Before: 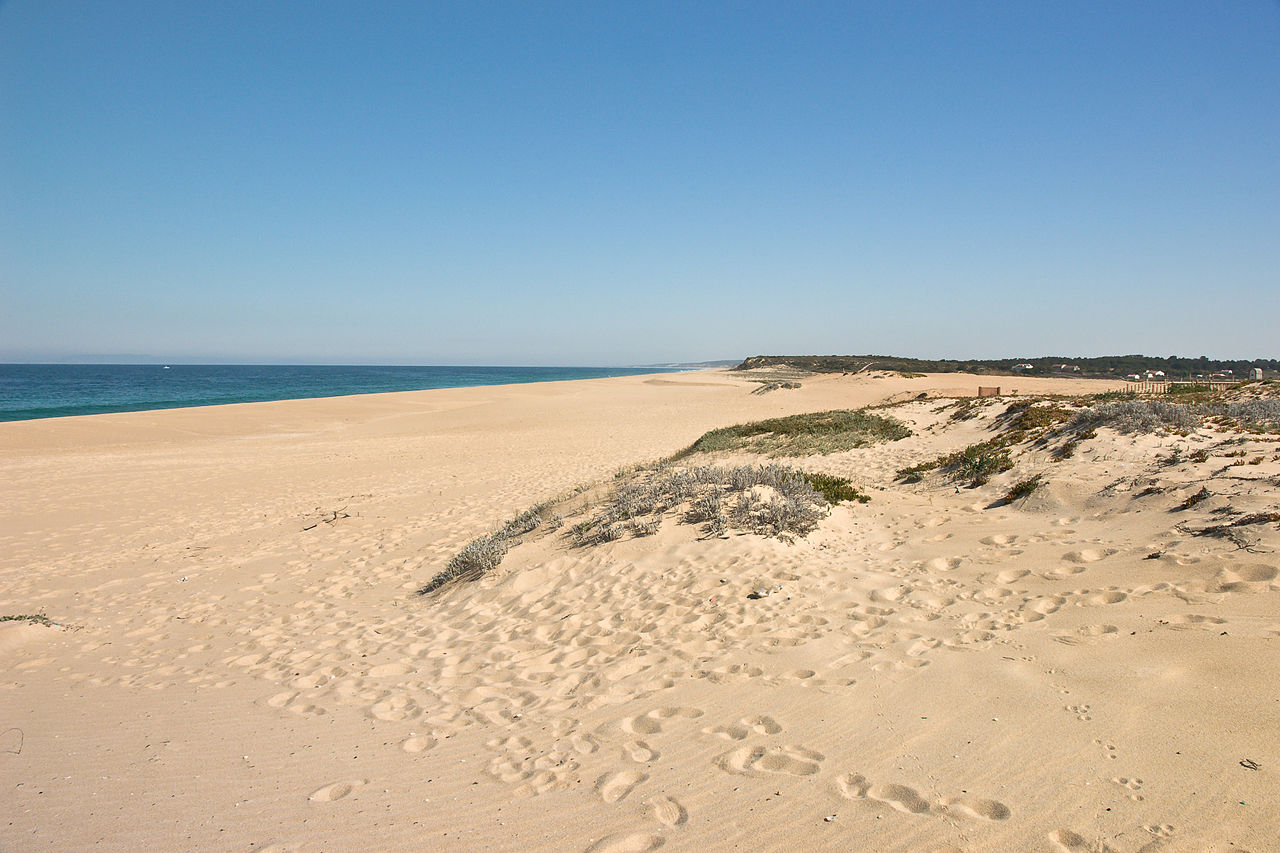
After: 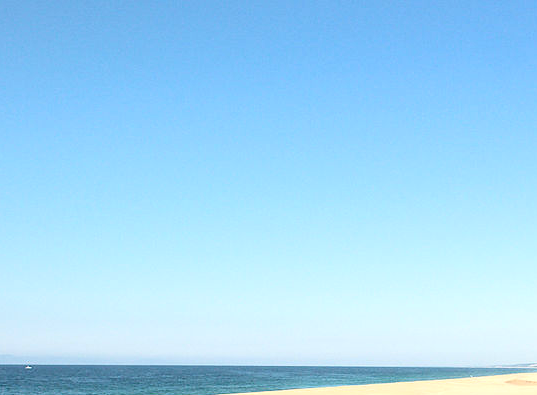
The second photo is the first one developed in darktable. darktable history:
contrast brightness saturation: contrast 0.15, brightness 0.05
crop and rotate: left 10.817%, top 0.062%, right 47.194%, bottom 53.626%
tone equalizer: -8 EV -0.001 EV, -7 EV 0.001 EV, -6 EV -0.002 EV, -5 EV -0.003 EV, -4 EV -0.062 EV, -3 EV -0.222 EV, -2 EV -0.267 EV, -1 EV 0.105 EV, +0 EV 0.303 EV
exposure: exposure 0.375 EV, compensate highlight preservation false
